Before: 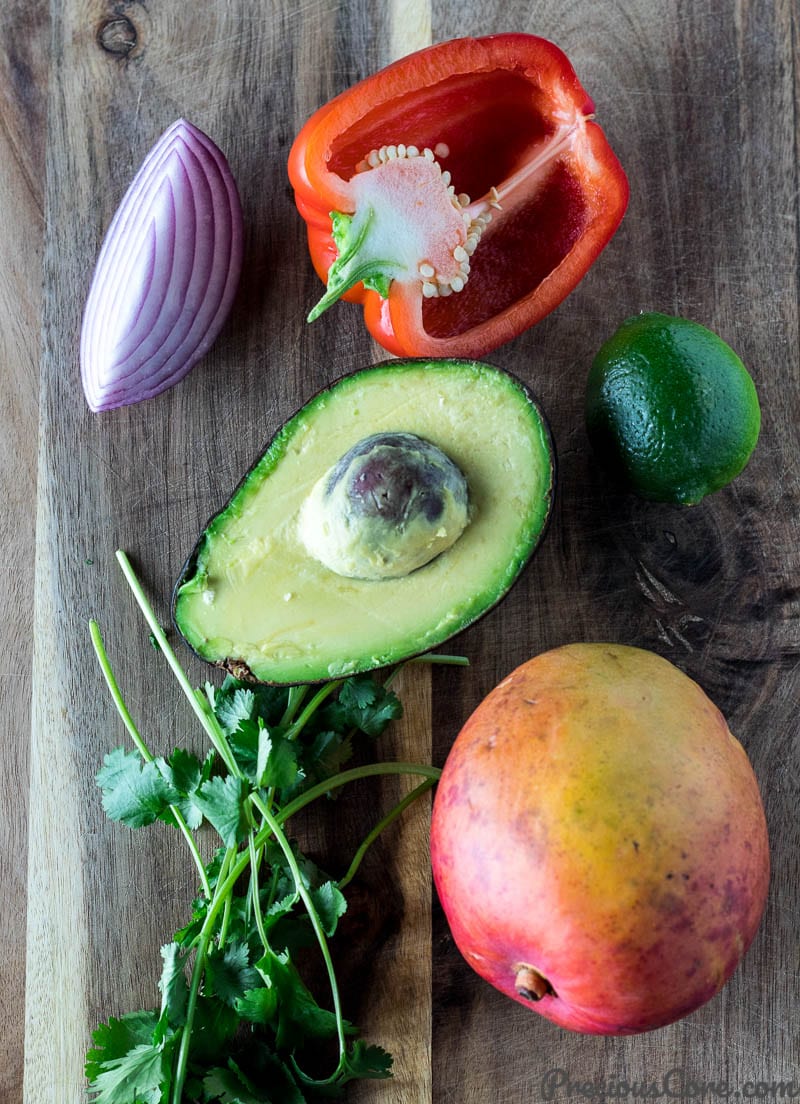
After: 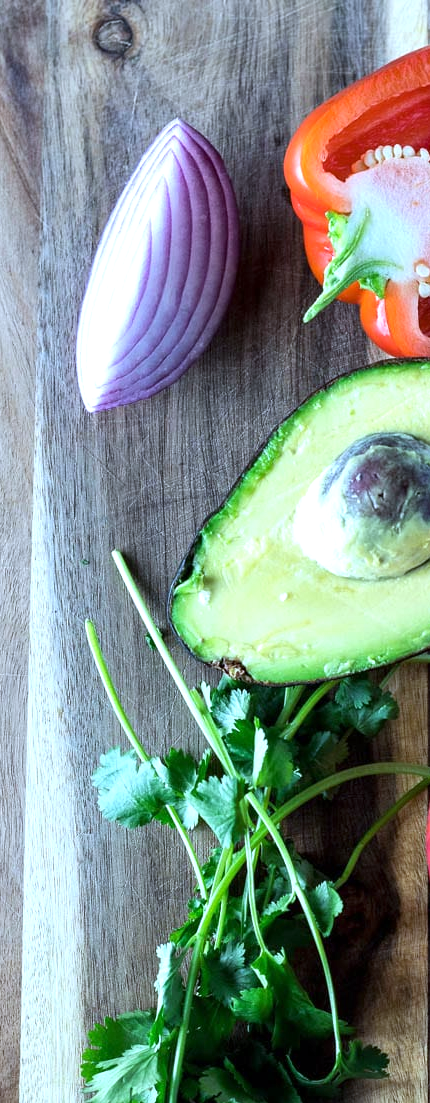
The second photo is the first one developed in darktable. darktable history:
white balance: red 0.924, blue 1.095
exposure: exposure 0.559 EV, compensate highlight preservation false
crop: left 0.587%, right 45.588%, bottom 0.086%
